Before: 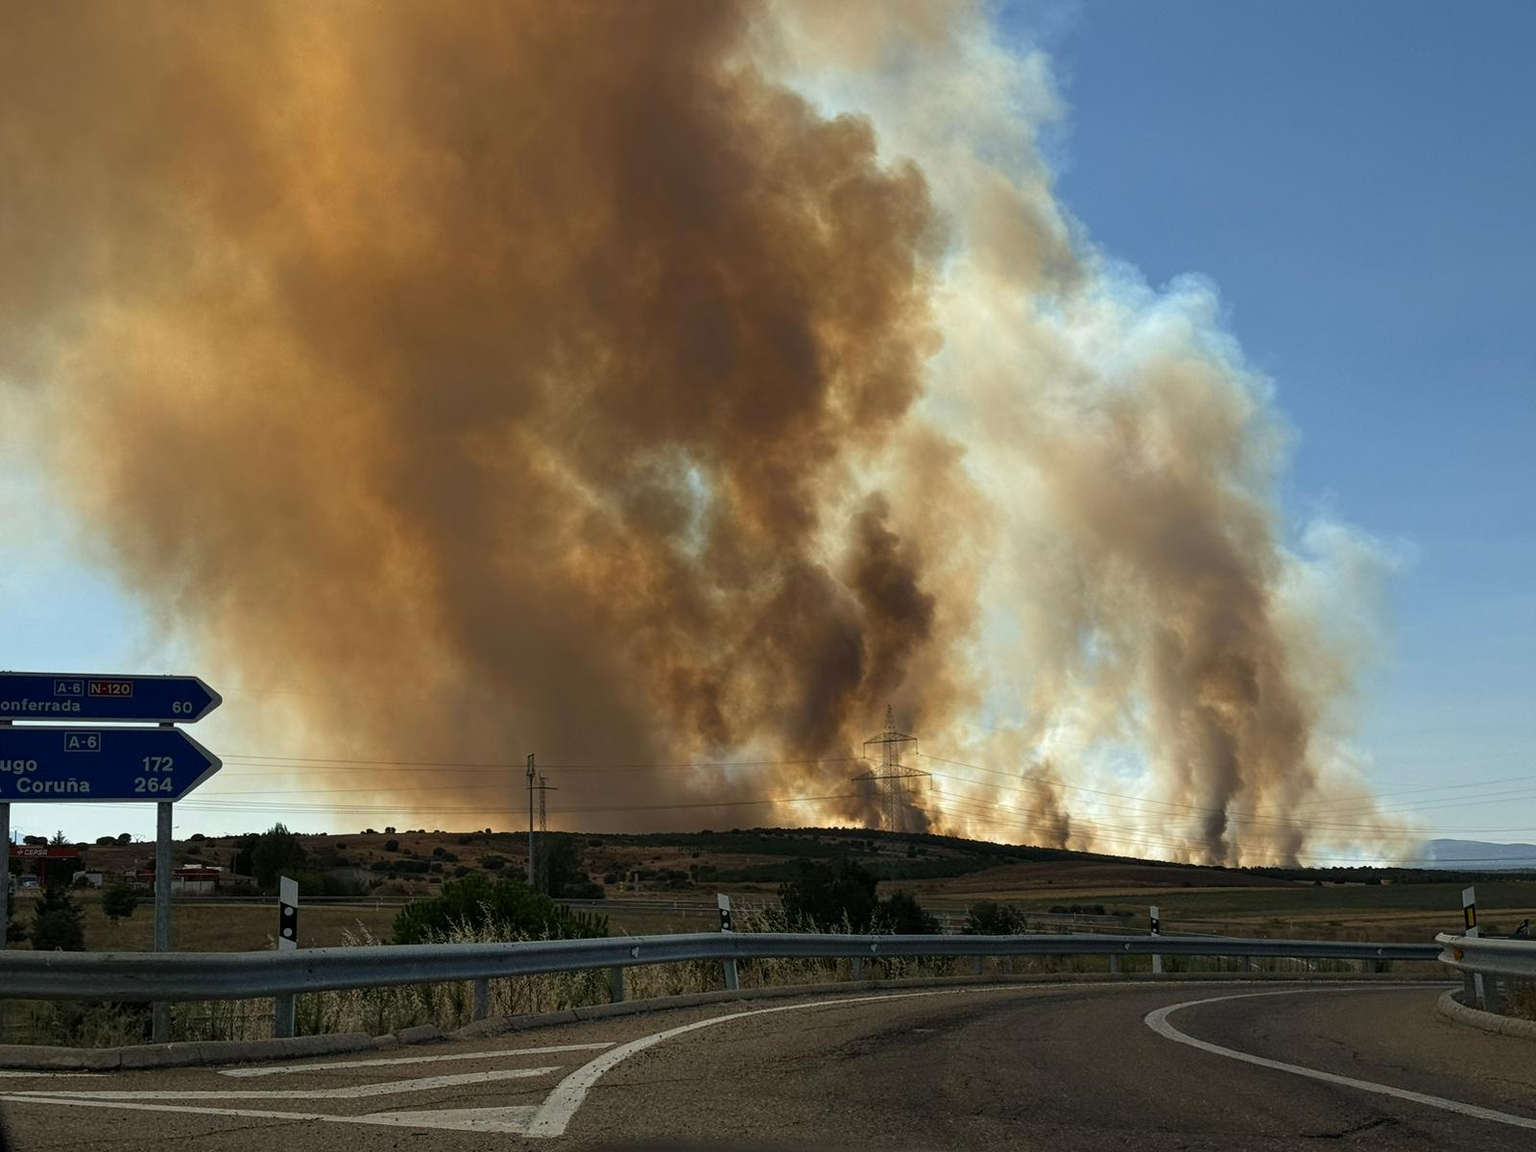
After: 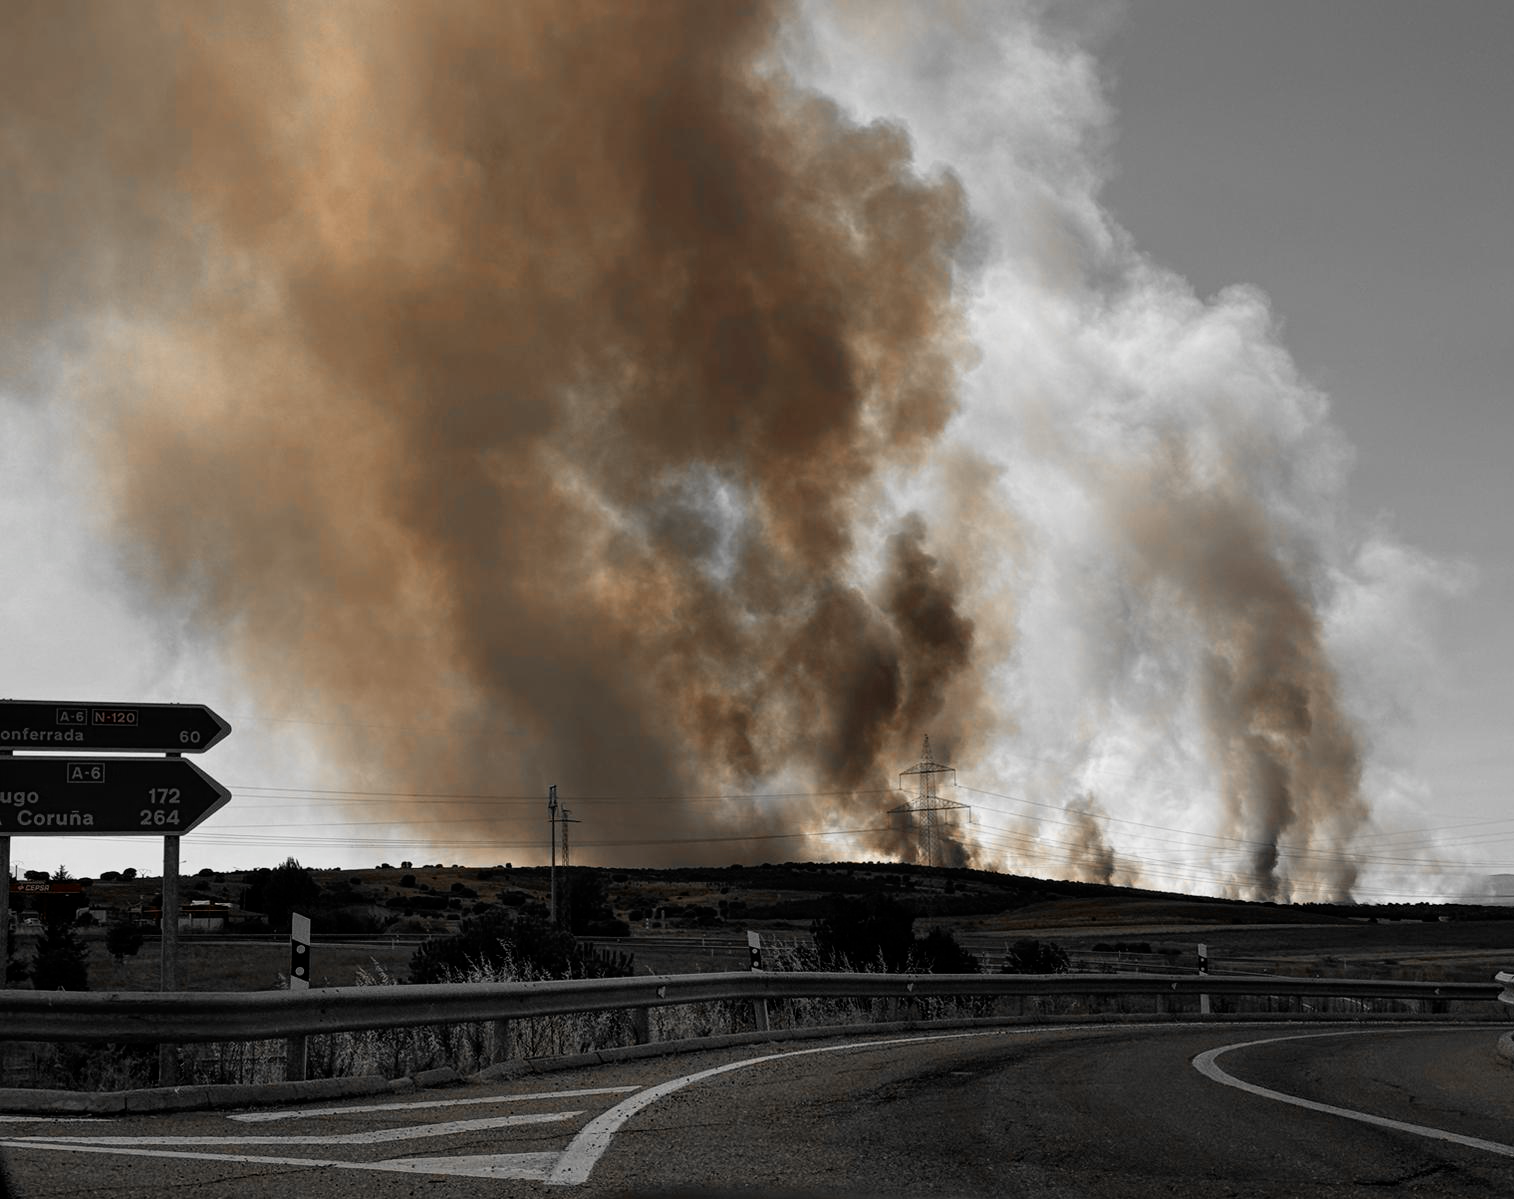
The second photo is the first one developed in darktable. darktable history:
exposure: exposure -0.146 EV, compensate highlight preservation false
crop and rotate: left 0%, right 5.357%
filmic rgb: black relative exposure -12.08 EV, white relative exposure 2.8 EV, threshold 3.01 EV, target black luminance 0%, hardness 8, latitude 69.94%, contrast 1.137, highlights saturation mix 10.4%, shadows ↔ highlights balance -0.387%, preserve chrominance max RGB, color science v6 (2022), contrast in shadows safe, contrast in highlights safe, enable highlight reconstruction true
color correction: highlights a* 2.95, highlights b* -1.4, shadows a* -0.066, shadows b* 2.25, saturation 0.98
color zones: curves: ch0 [(0, 0.65) (0.096, 0.644) (0.221, 0.539) (0.429, 0.5) (0.571, 0.5) (0.714, 0.5) (0.857, 0.5) (1, 0.65)]; ch1 [(0, 0.5) (0.143, 0.5) (0.257, -0.002) (0.429, 0.04) (0.571, -0.001) (0.714, -0.015) (0.857, 0.024) (1, 0.5)]
